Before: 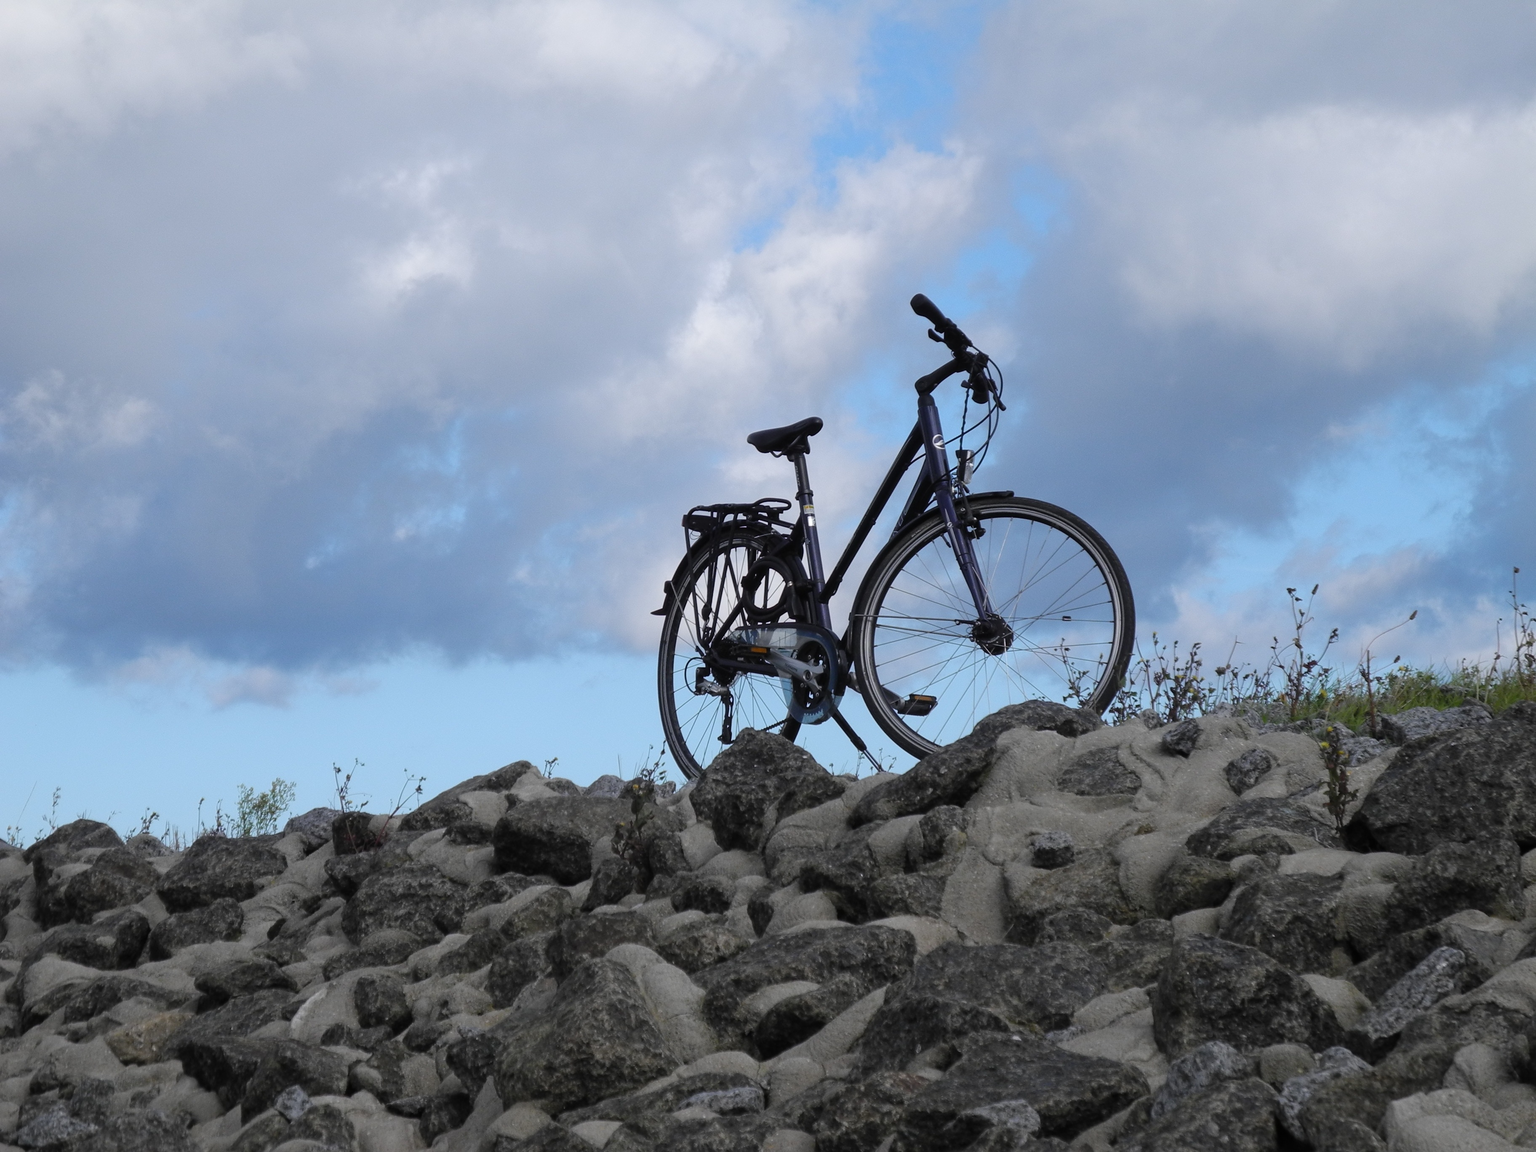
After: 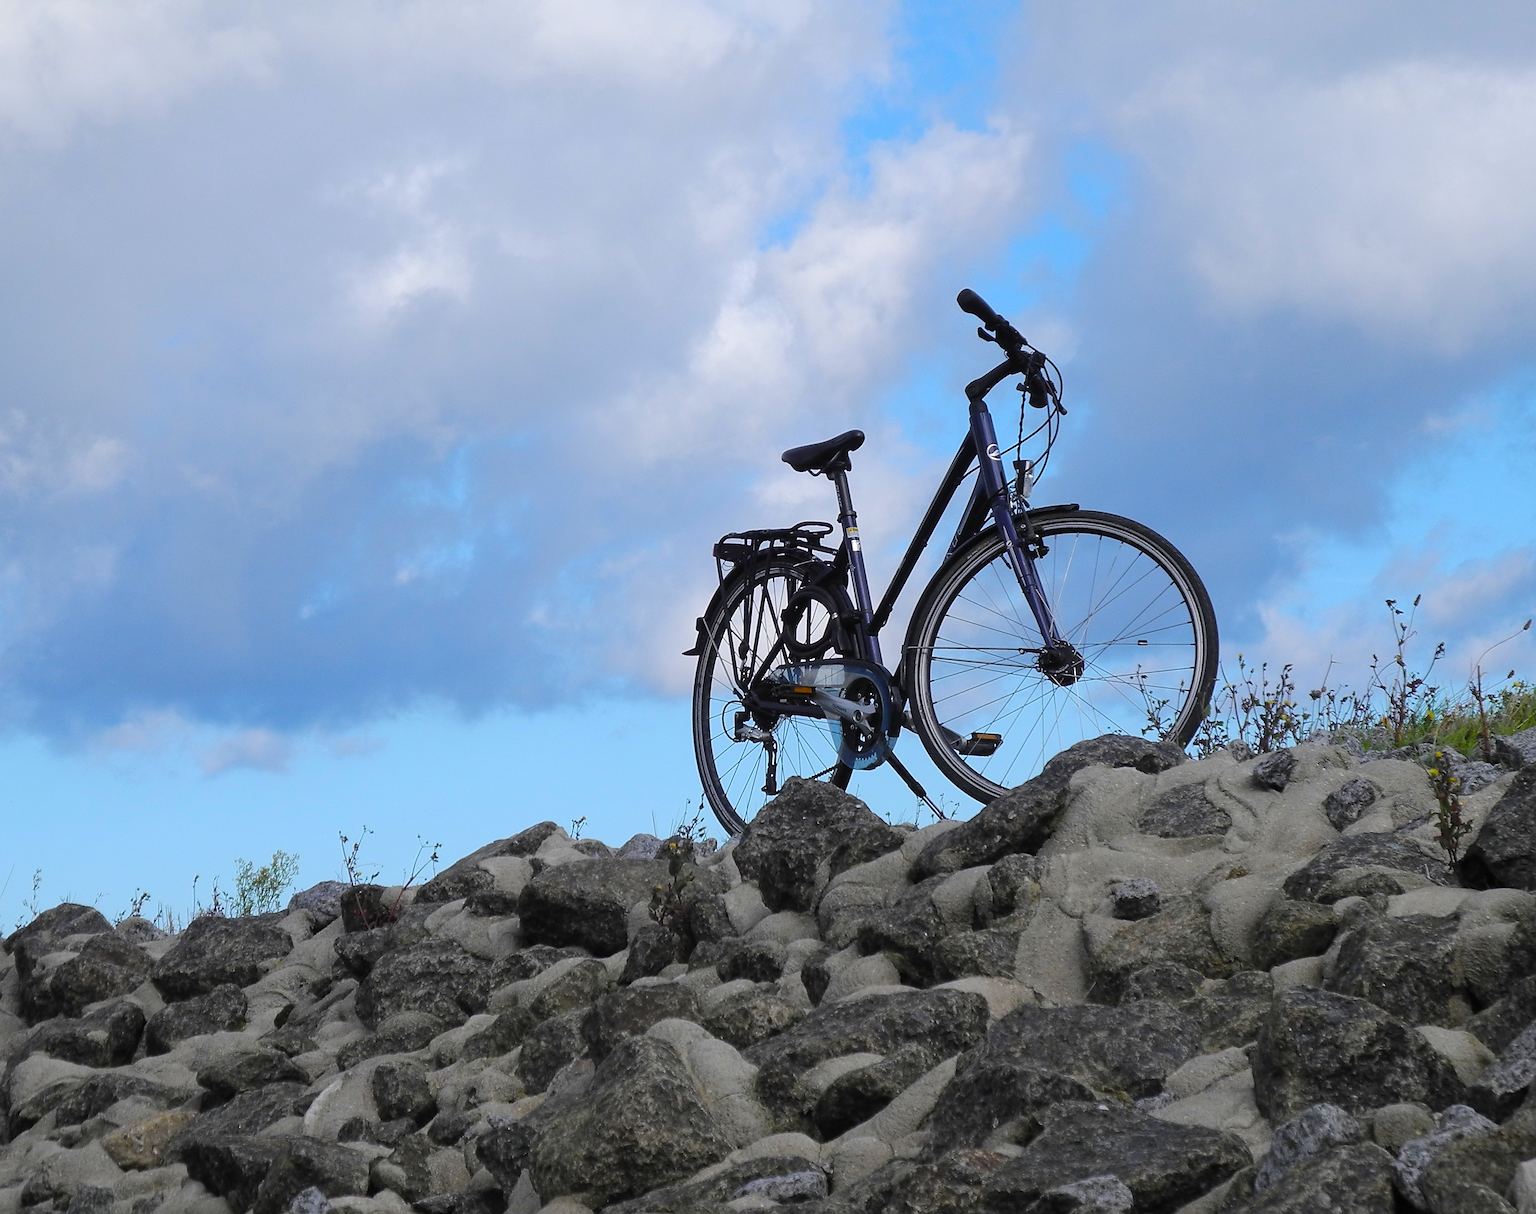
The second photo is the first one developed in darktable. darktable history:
rotate and perspective: rotation -2.12°, lens shift (vertical) 0.009, lens shift (horizontal) -0.008, automatic cropping original format, crop left 0.036, crop right 0.964, crop top 0.05, crop bottom 0.959
crop and rotate: right 5.167%
color balance rgb: perceptual saturation grading › global saturation 25%, perceptual brilliance grading › mid-tones 10%, perceptual brilliance grading › shadows 15%, global vibrance 20%
sharpen: radius 1.4, amount 1.25, threshold 0.7
